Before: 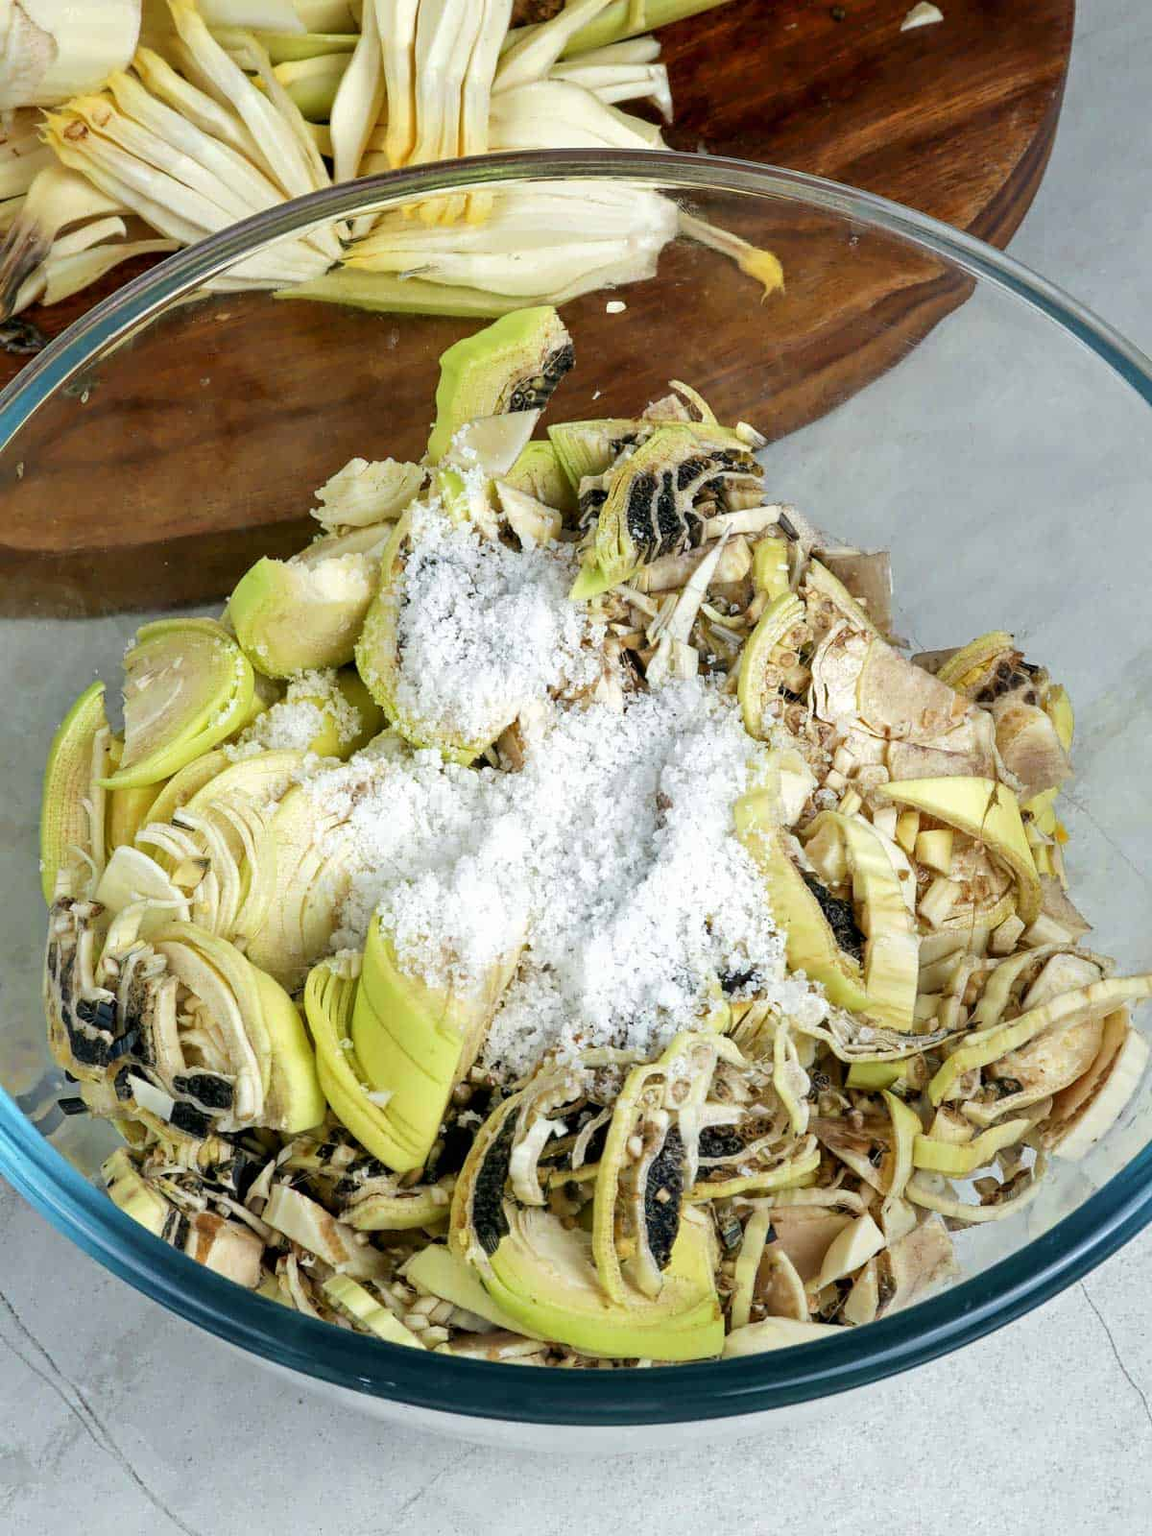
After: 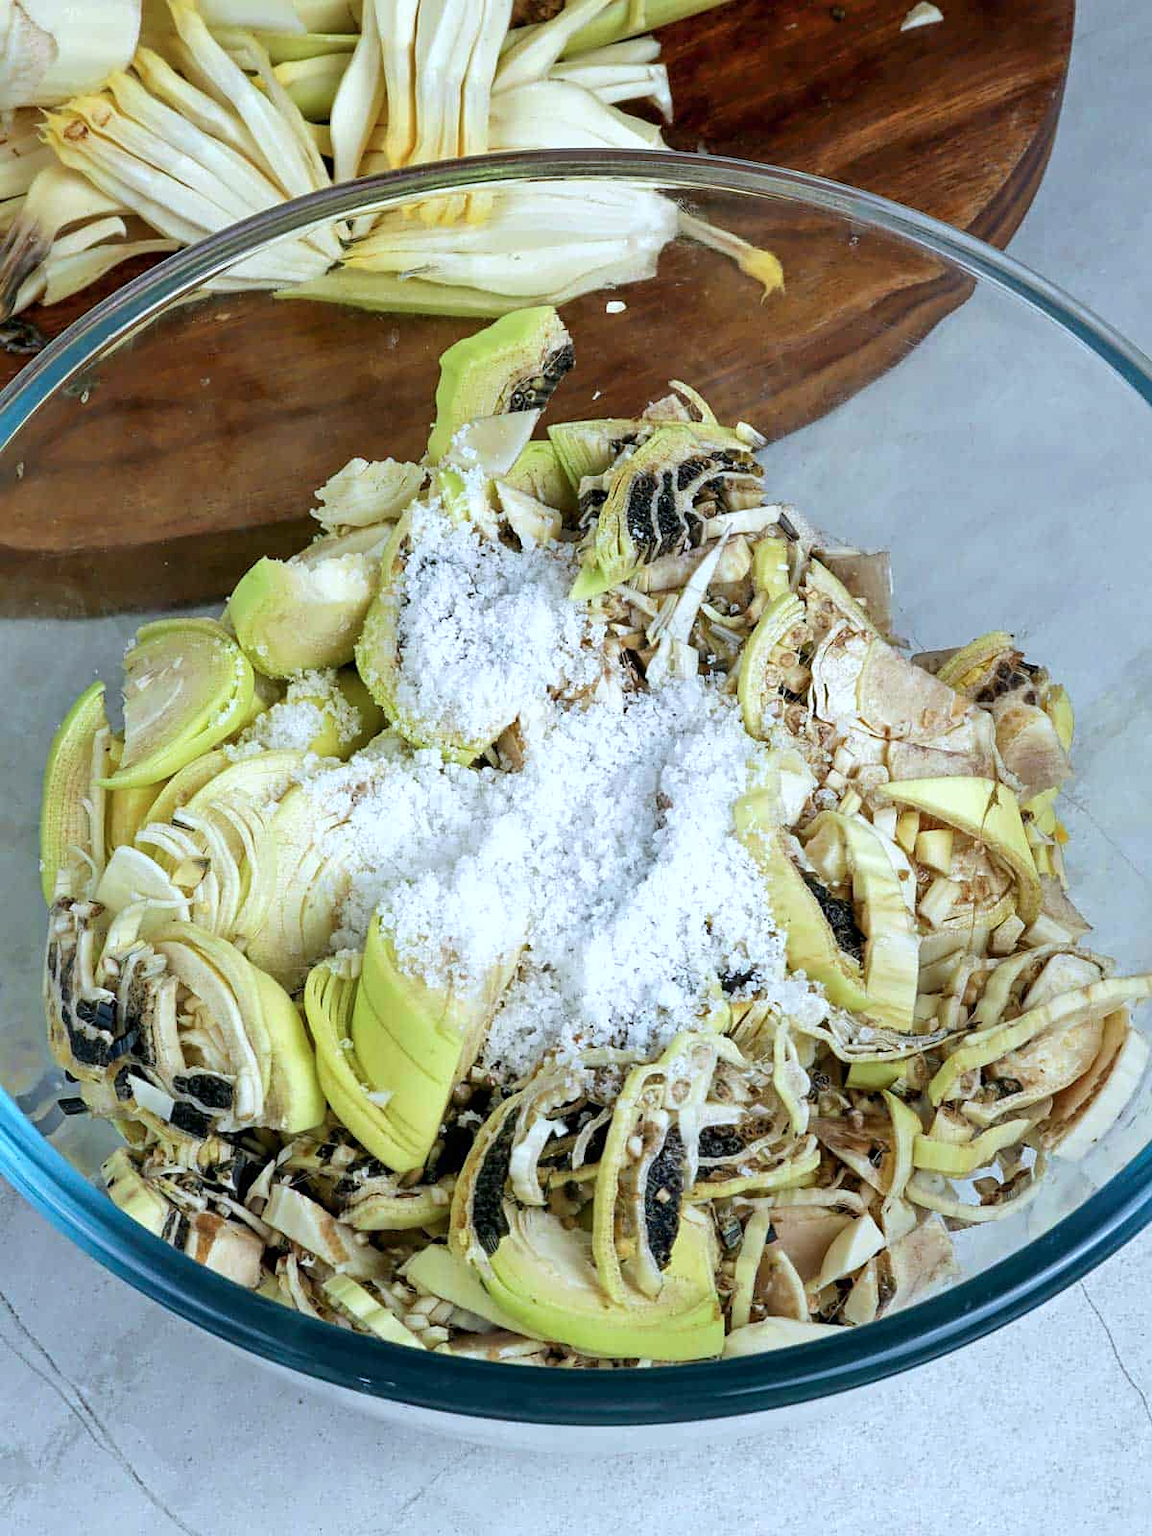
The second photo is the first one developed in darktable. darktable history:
color calibration: x 0.372, y 0.386, temperature 4283.97 K
sharpen: amount 0.2
